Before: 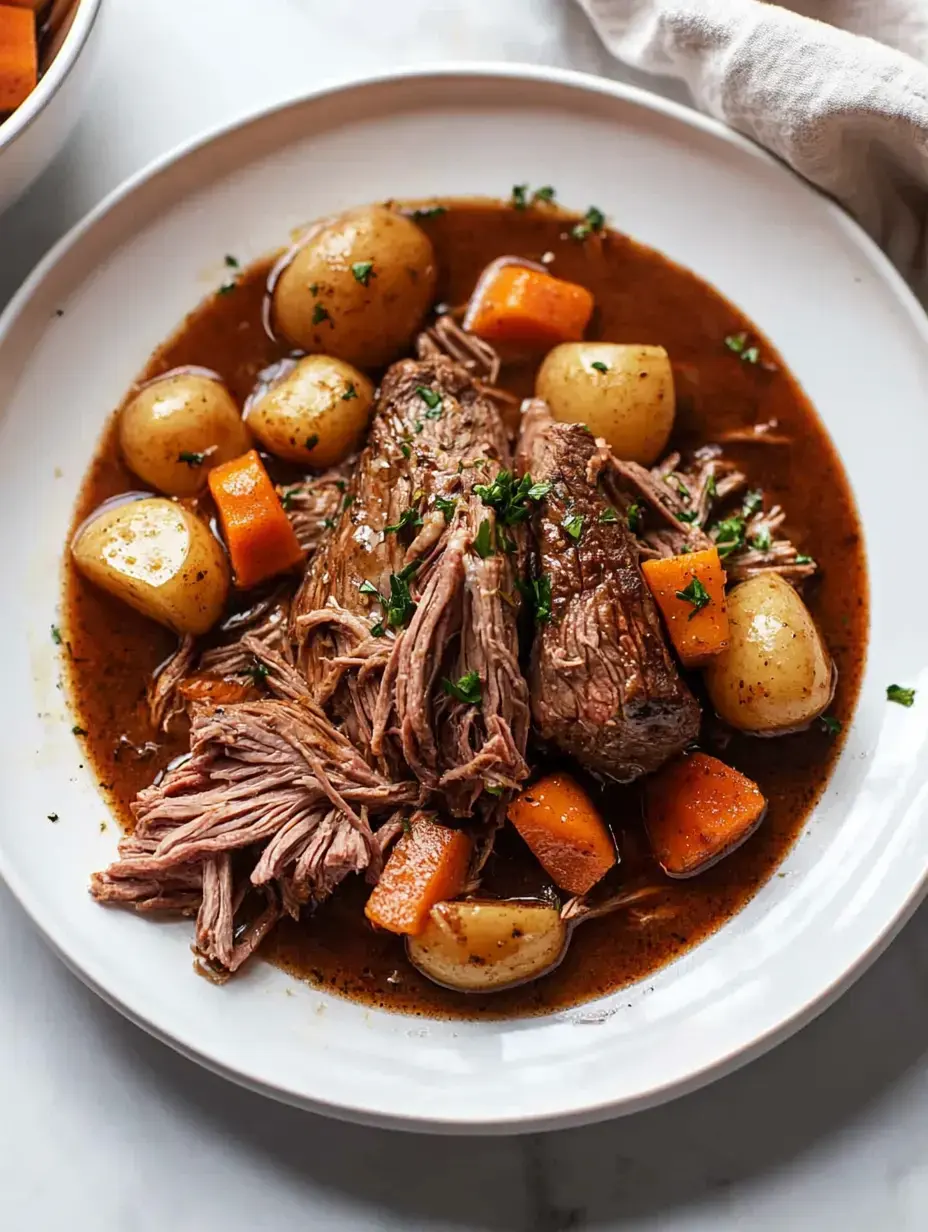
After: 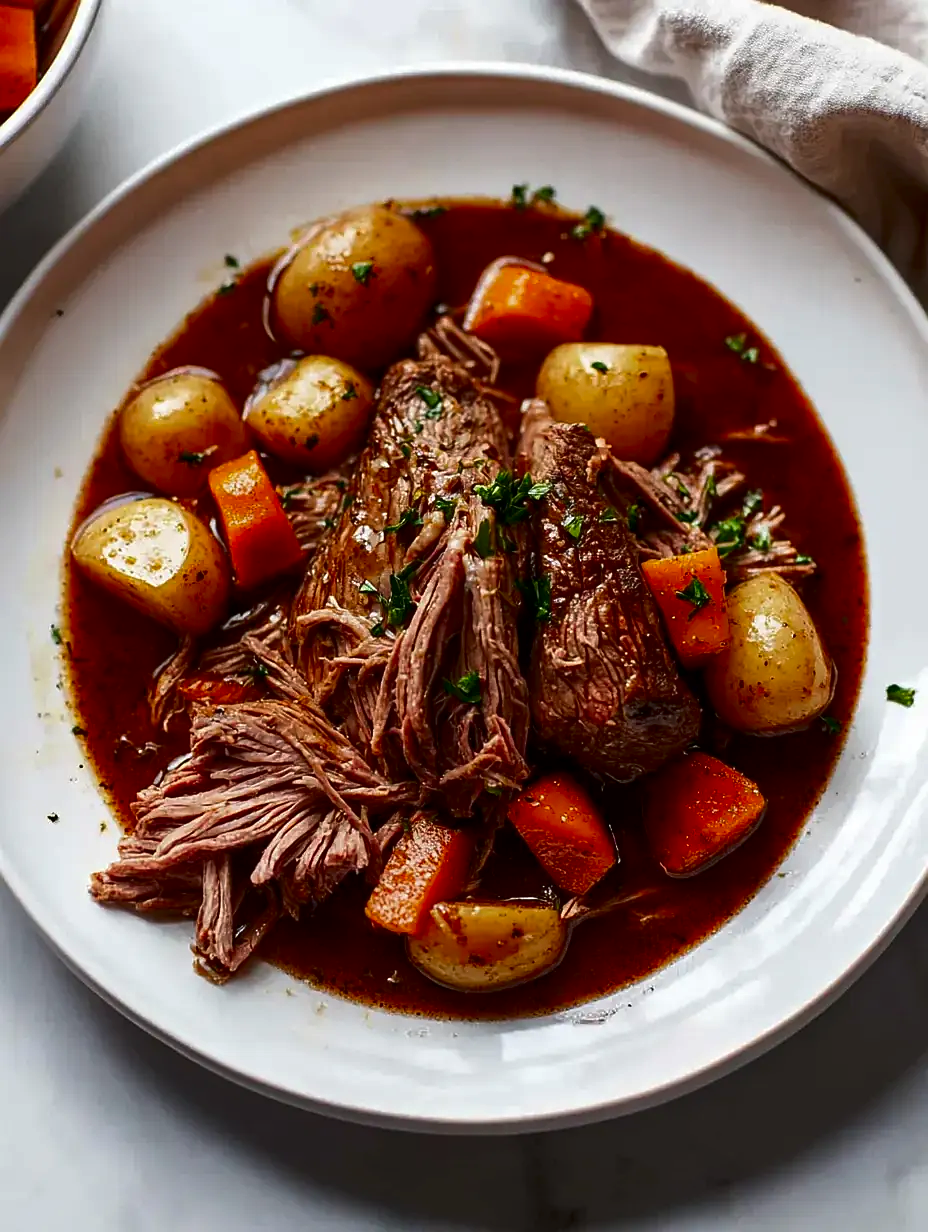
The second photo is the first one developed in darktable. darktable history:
contrast brightness saturation: brightness -0.254, saturation 0.205
sharpen: radius 1.046
